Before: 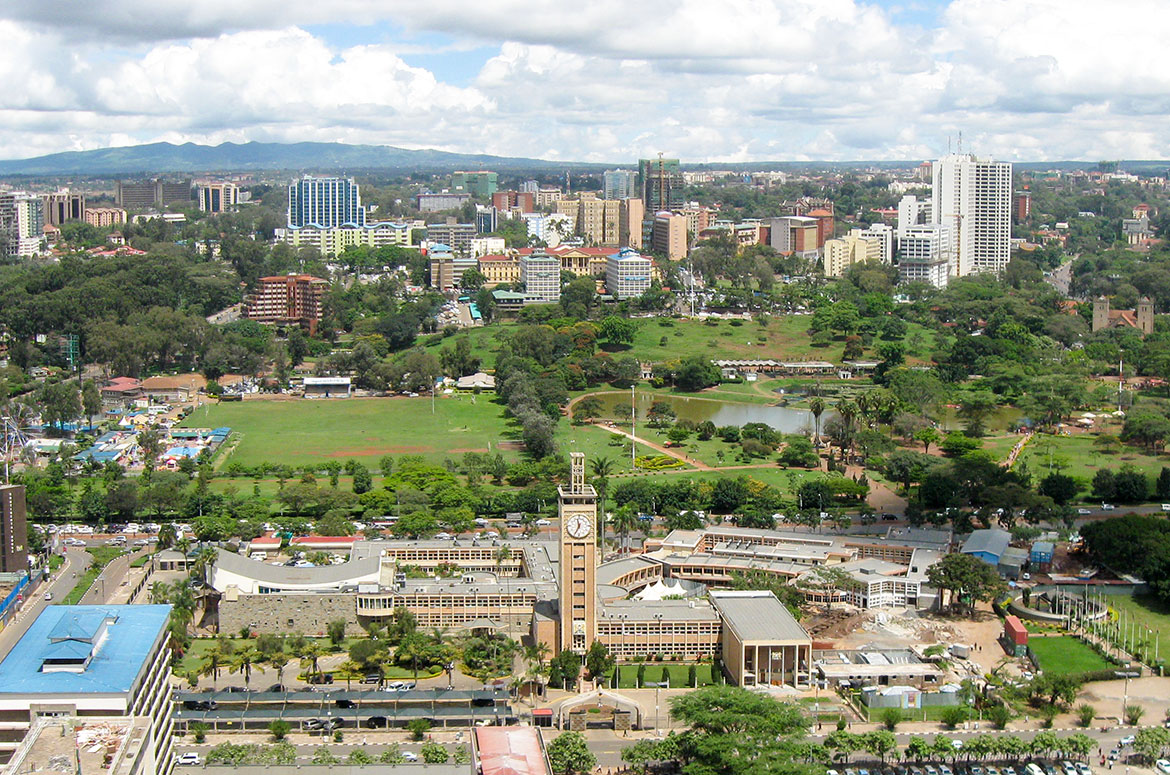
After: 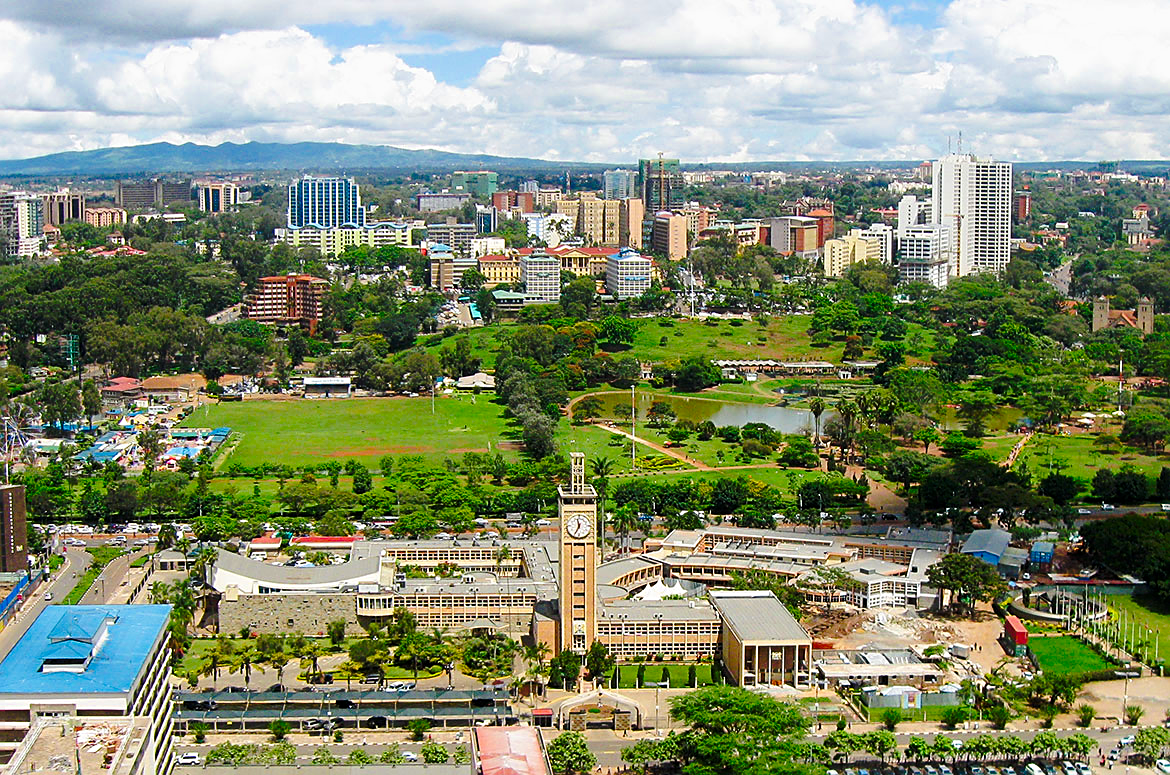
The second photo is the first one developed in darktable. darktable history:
tone equalizer: on, module defaults
sharpen: on, module defaults
exposure: exposure -0.048 EV, compensate highlight preservation false
base curve: curves: ch0 [(0, 0) (0.073, 0.04) (0.157, 0.139) (0.492, 0.492) (0.758, 0.758) (1, 1)], preserve colors none
color zones: curves: ch0 [(0, 0.613) (0.01, 0.613) (0.245, 0.448) (0.498, 0.529) (0.642, 0.665) (0.879, 0.777) (0.99, 0.613)]; ch1 [(0, 0) (0.143, 0) (0.286, 0) (0.429, 0) (0.571, 0) (0.714, 0) (0.857, 0)], mix -138.01%
